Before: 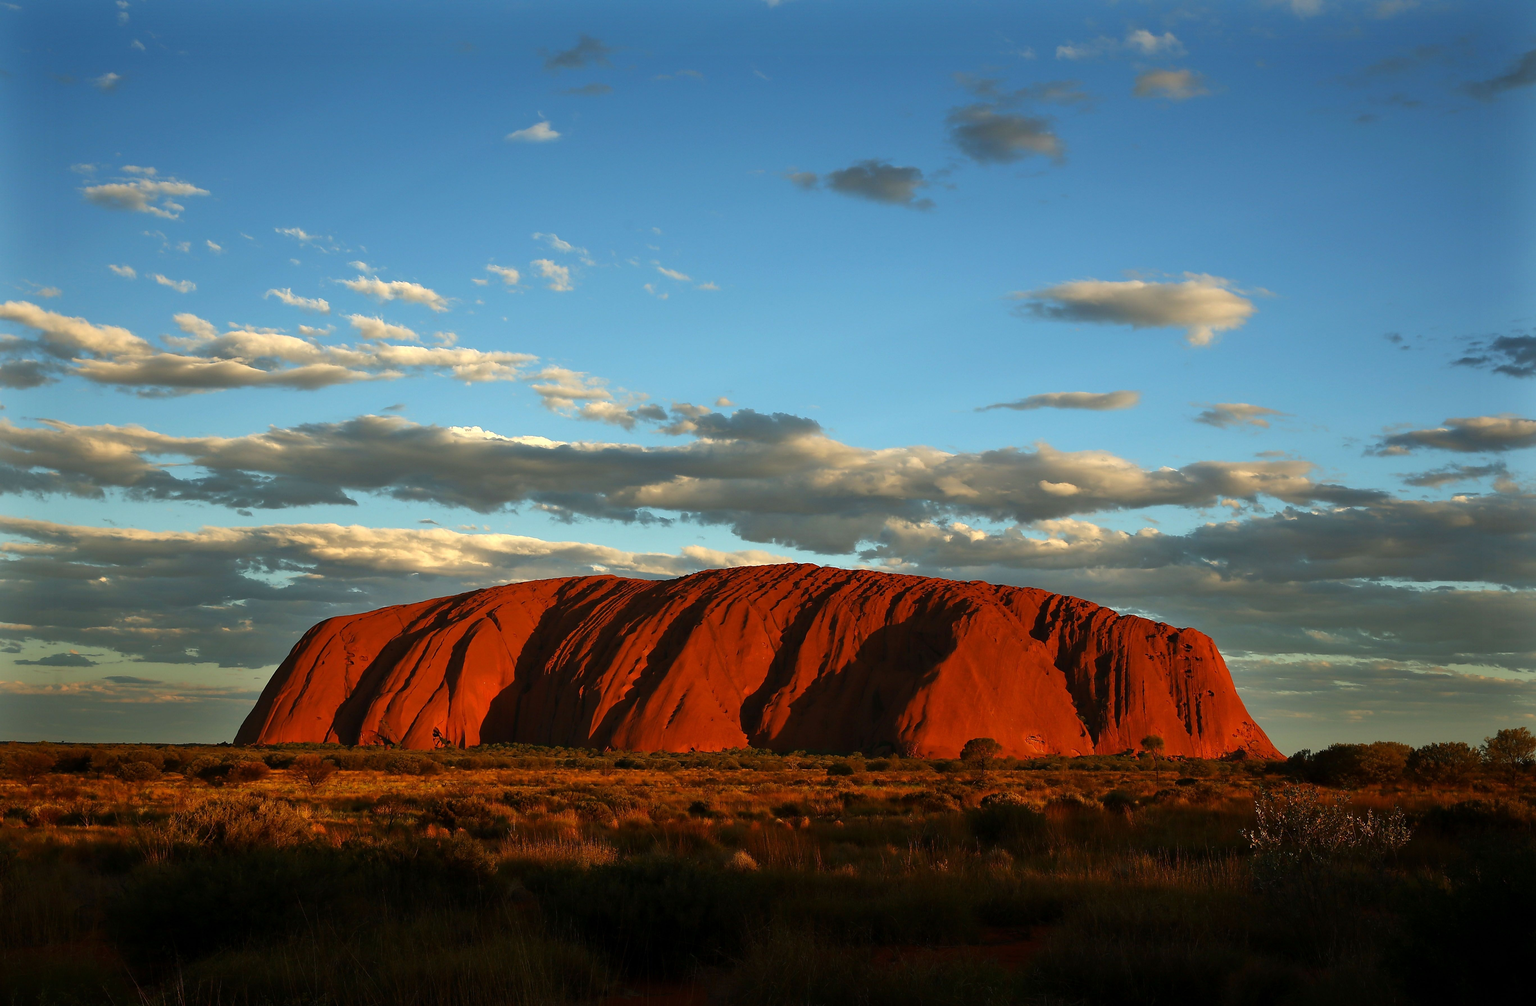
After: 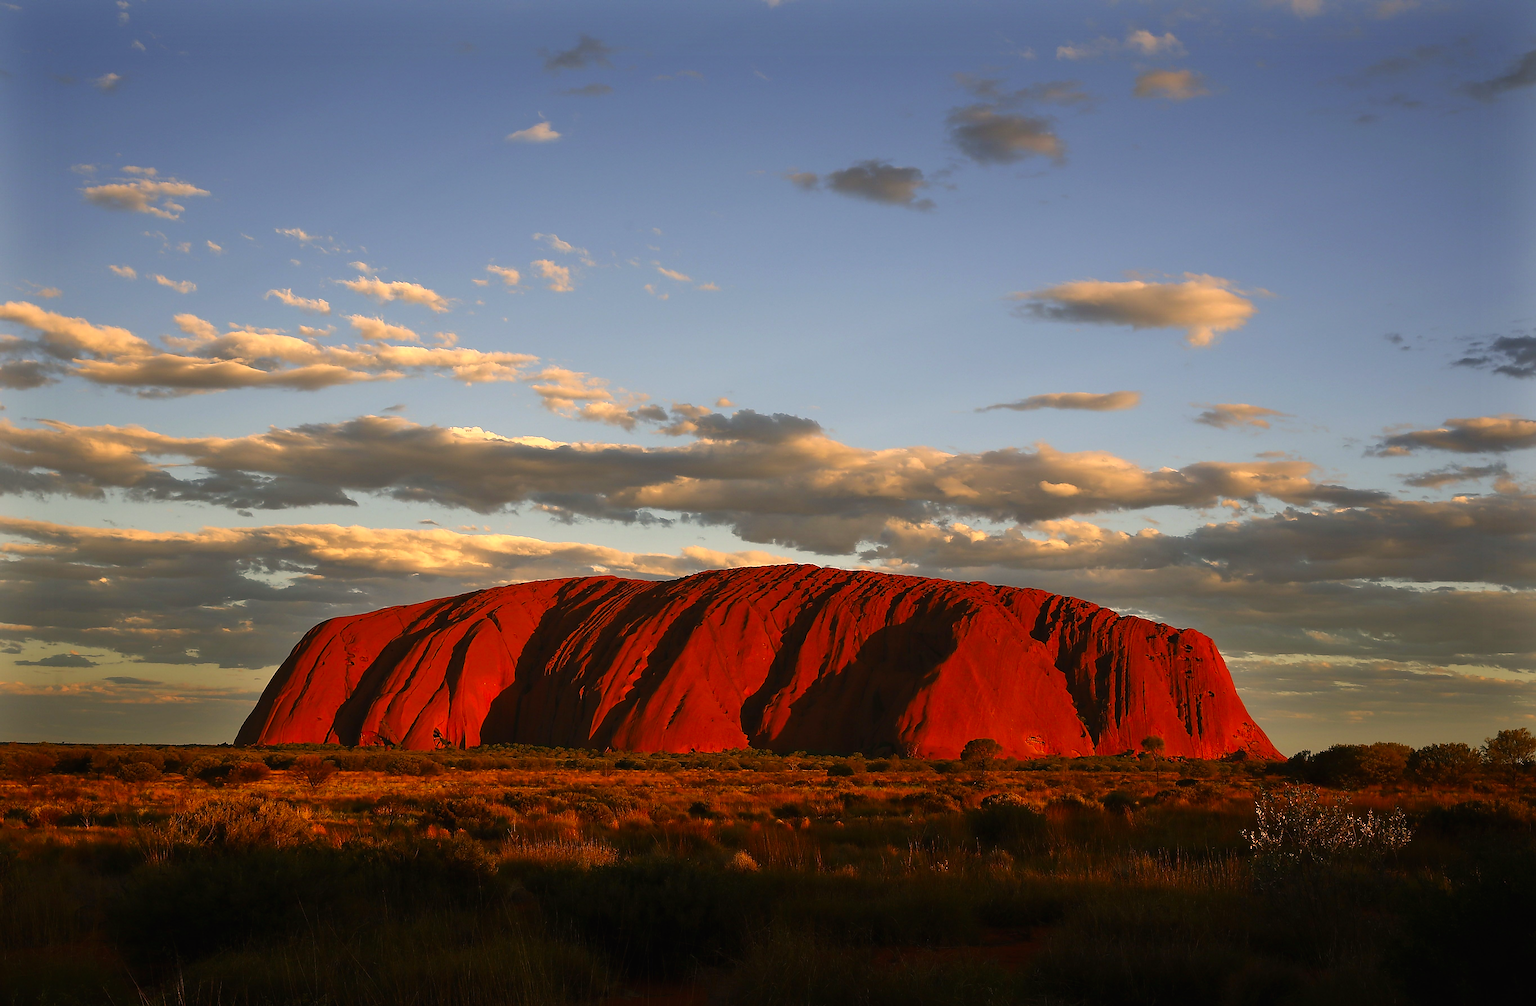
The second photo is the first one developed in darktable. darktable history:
contrast brightness saturation: contrast -0.024, brightness -0.006, saturation 0.027
color correction: highlights a* 17.76, highlights b* 18.7
sharpen: on, module defaults
